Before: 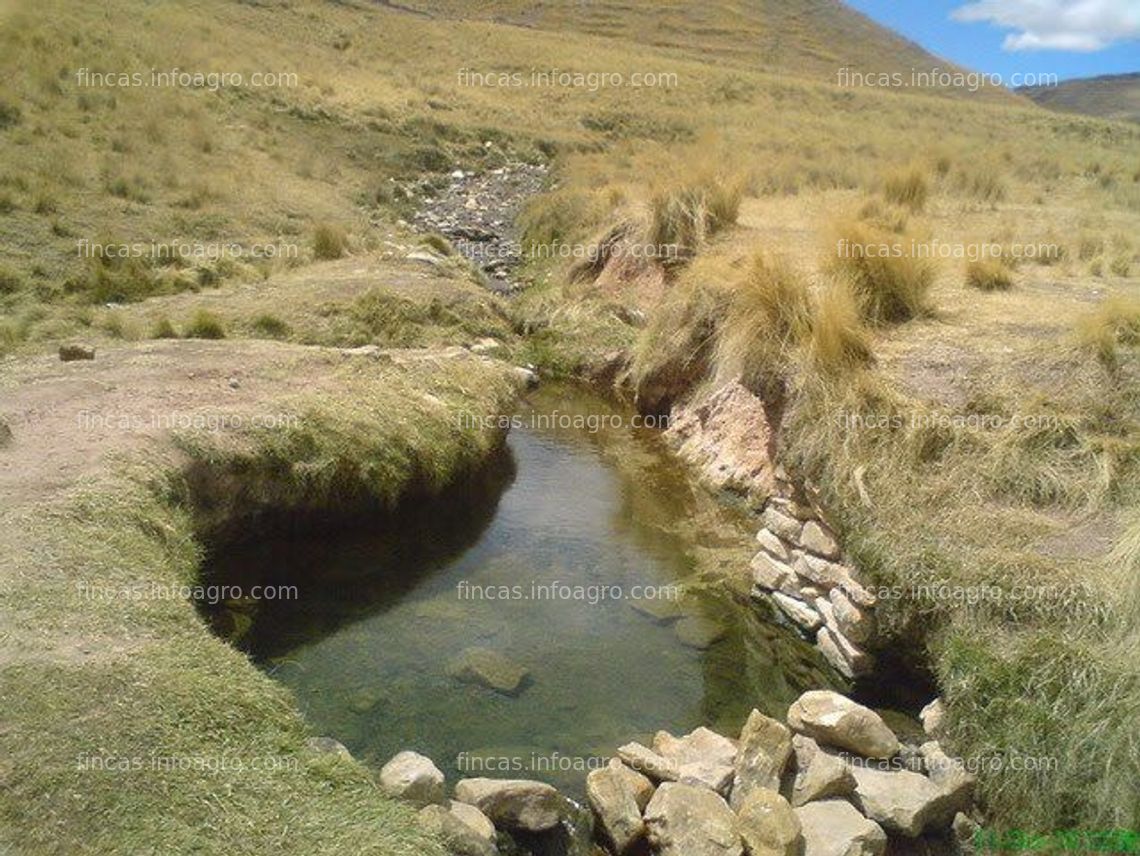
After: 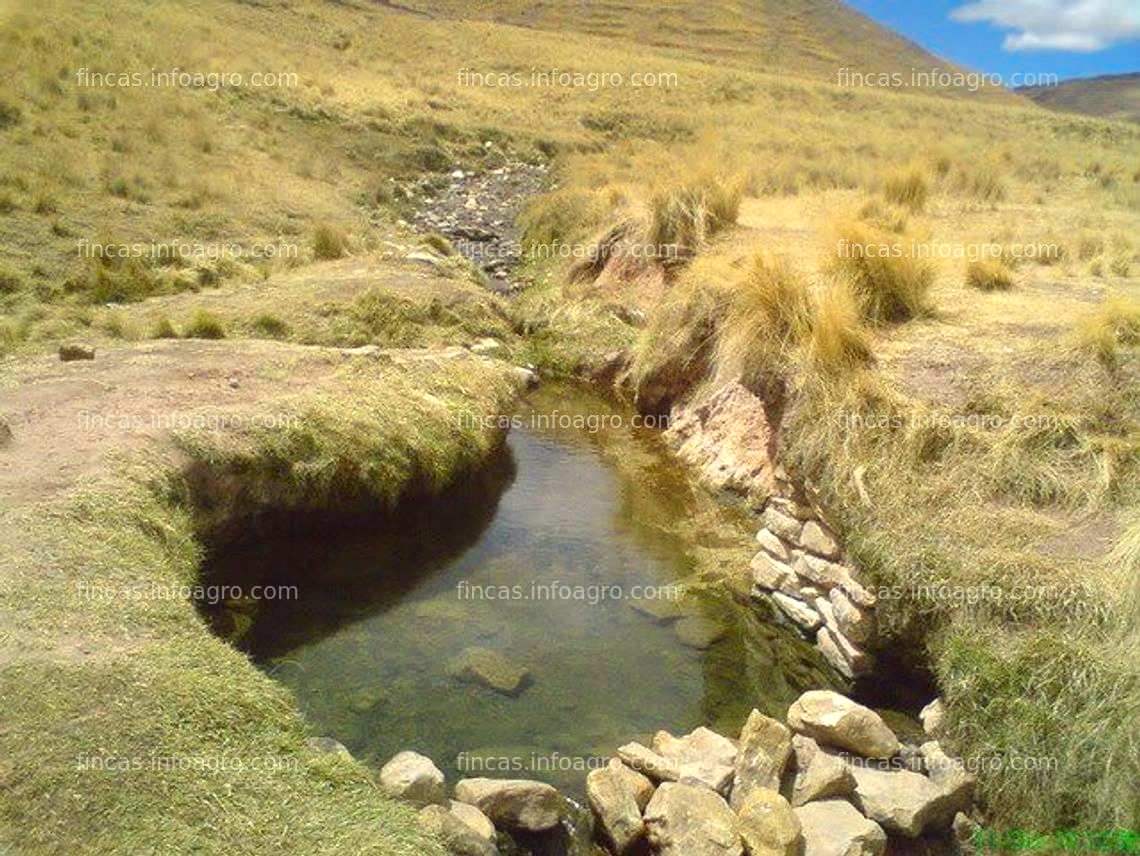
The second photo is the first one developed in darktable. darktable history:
color zones: curves: ch0 [(0.287, 0.048) (0.493, 0.484) (0.737, 0.816)]; ch1 [(0, 0) (0.143, 0) (0.286, 0) (0.429, 0) (0.571, 0) (0.714, 0) (0.857, 0)], mix -123.62%
color correction: highlights a* -1.18, highlights b* 4.47, shadows a* 3.55
